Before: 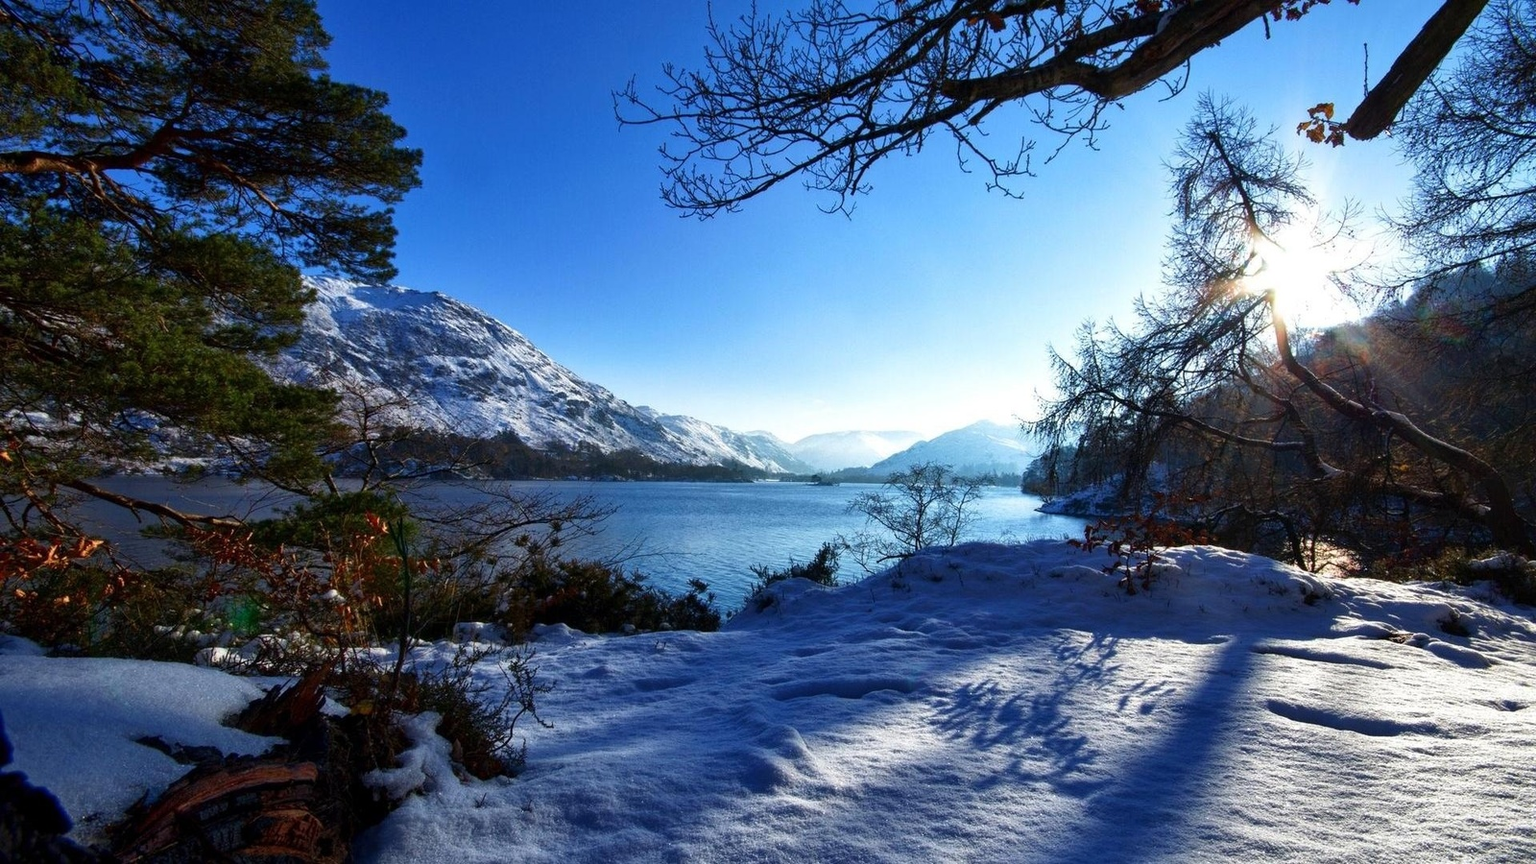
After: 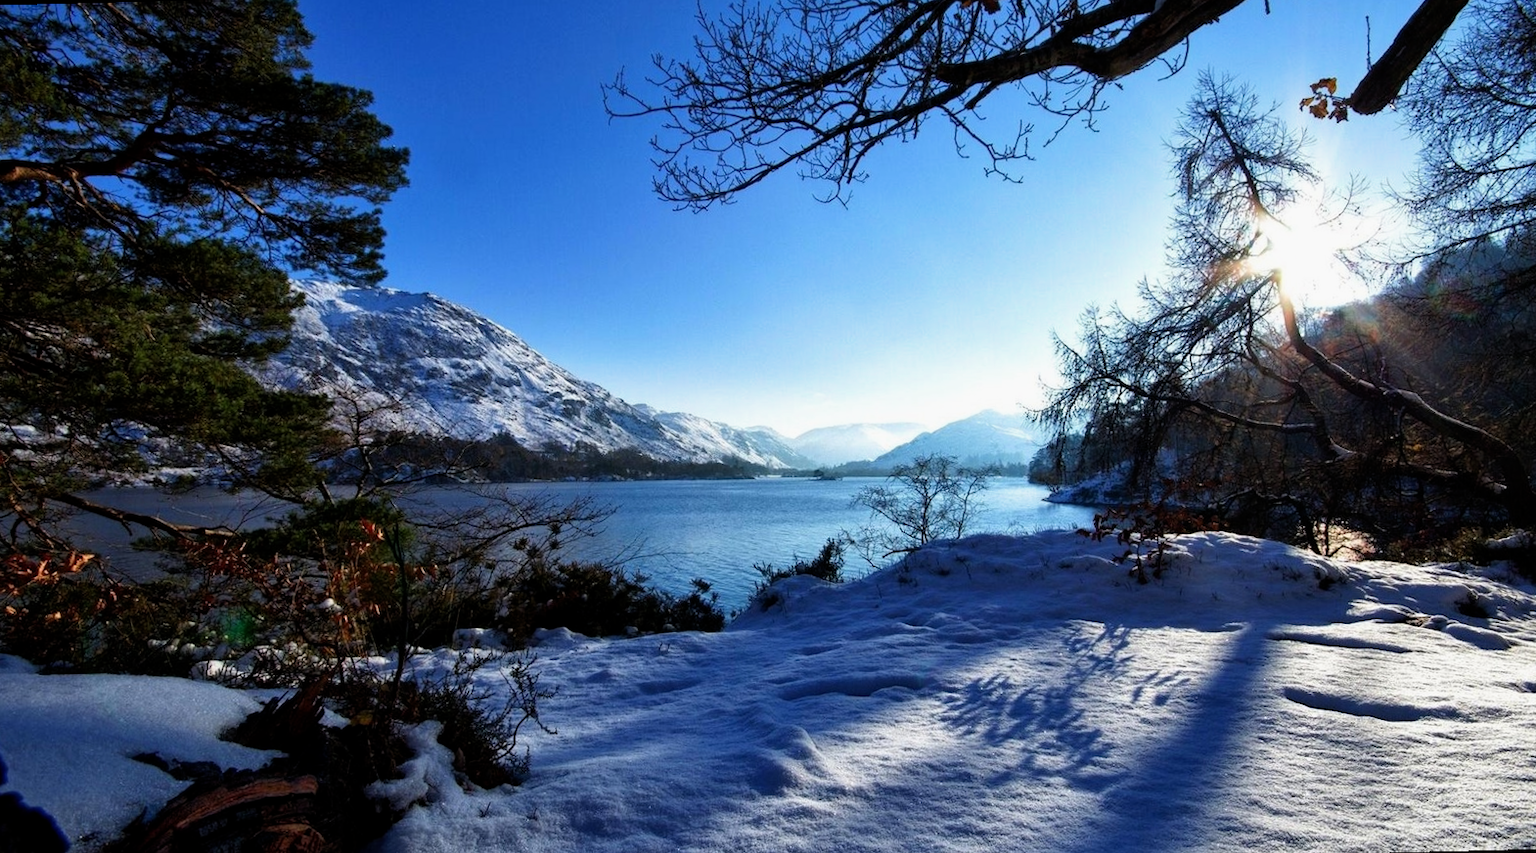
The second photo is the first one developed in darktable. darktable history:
filmic rgb: middle gray luminance 18.42%, black relative exposure -11.45 EV, white relative exposure 2.55 EV, threshold 6 EV, target black luminance 0%, hardness 8.41, latitude 99%, contrast 1.084, shadows ↔ highlights balance 0.505%, add noise in highlights 0, preserve chrominance max RGB, color science v3 (2019), use custom middle-gray values true, iterations of high-quality reconstruction 0, contrast in highlights soft, enable highlight reconstruction true
rotate and perspective: rotation -1.42°, crop left 0.016, crop right 0.984, crop top 0.035, crop bottom 0.965
